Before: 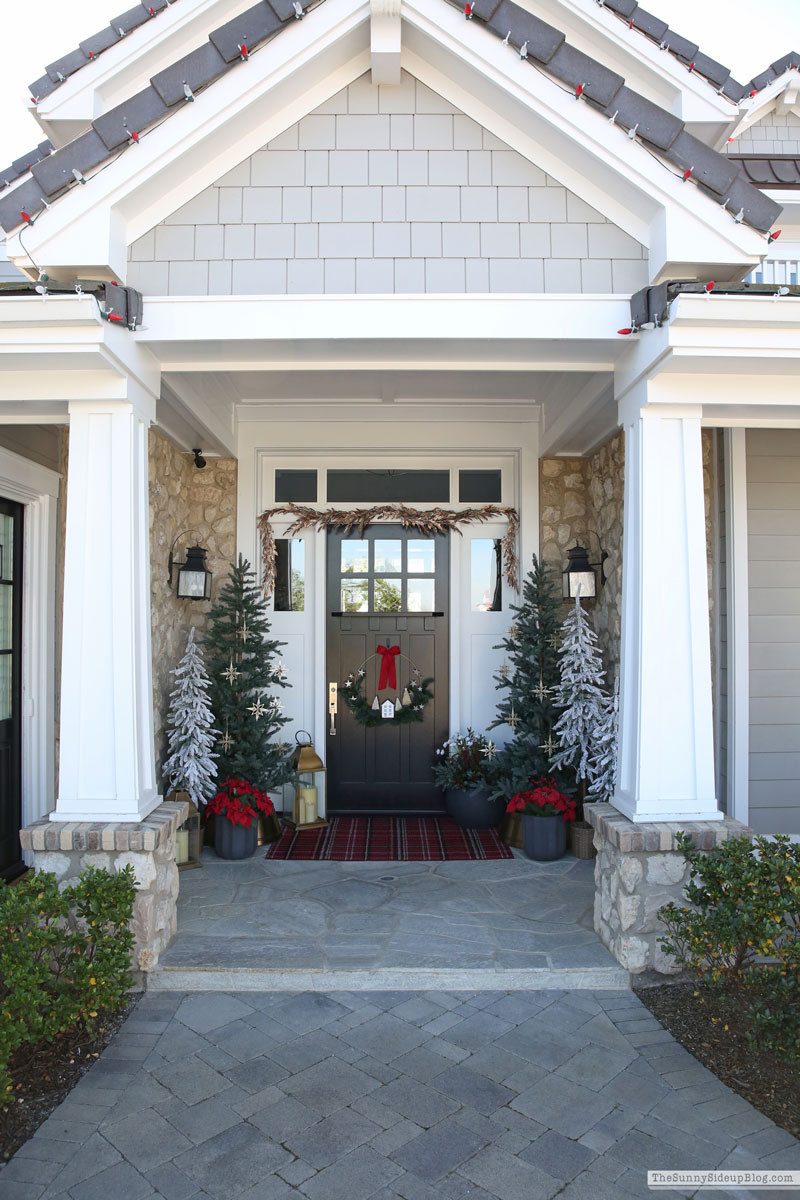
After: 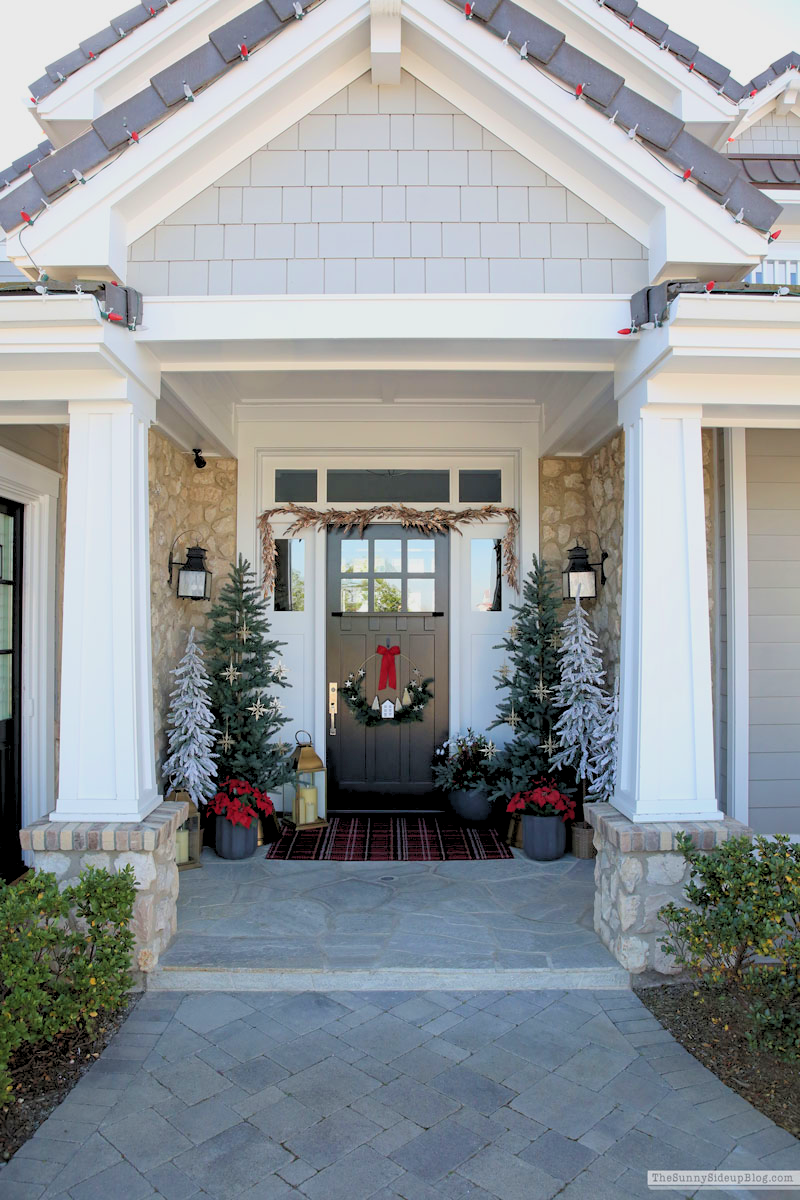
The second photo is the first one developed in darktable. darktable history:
rgb levels: preserve colors sum RGB, levels [[0.038, 0.433, 0.934], [0, 0.5, 1], [0, 0.5, 1]]
velvia: on, module defaults
